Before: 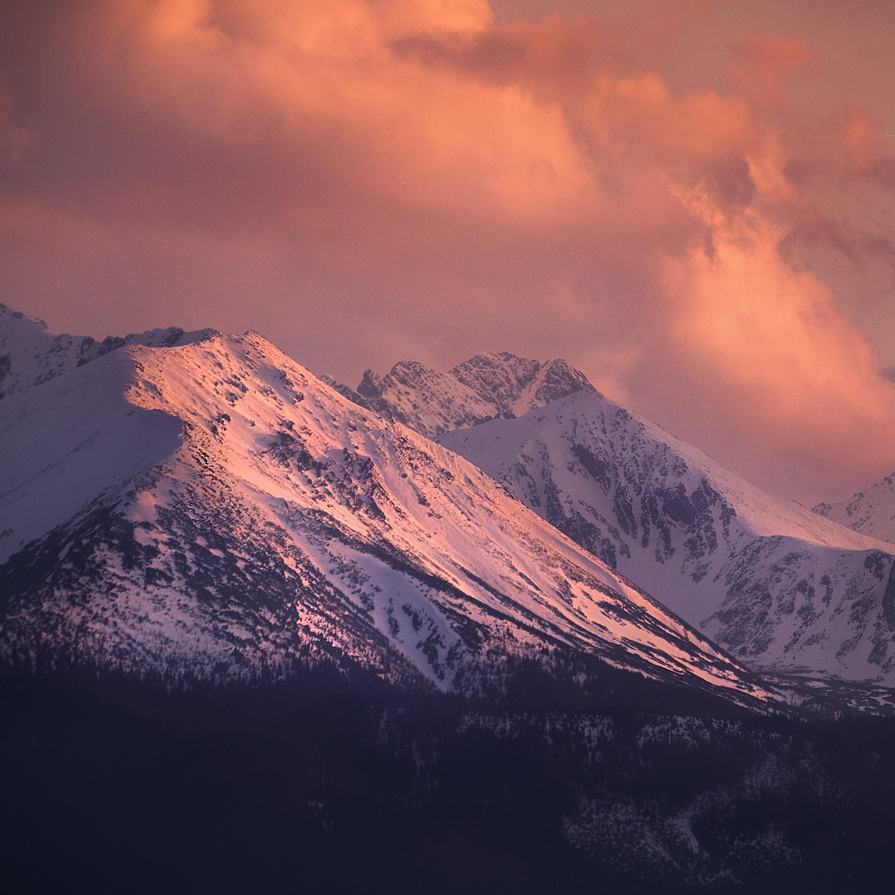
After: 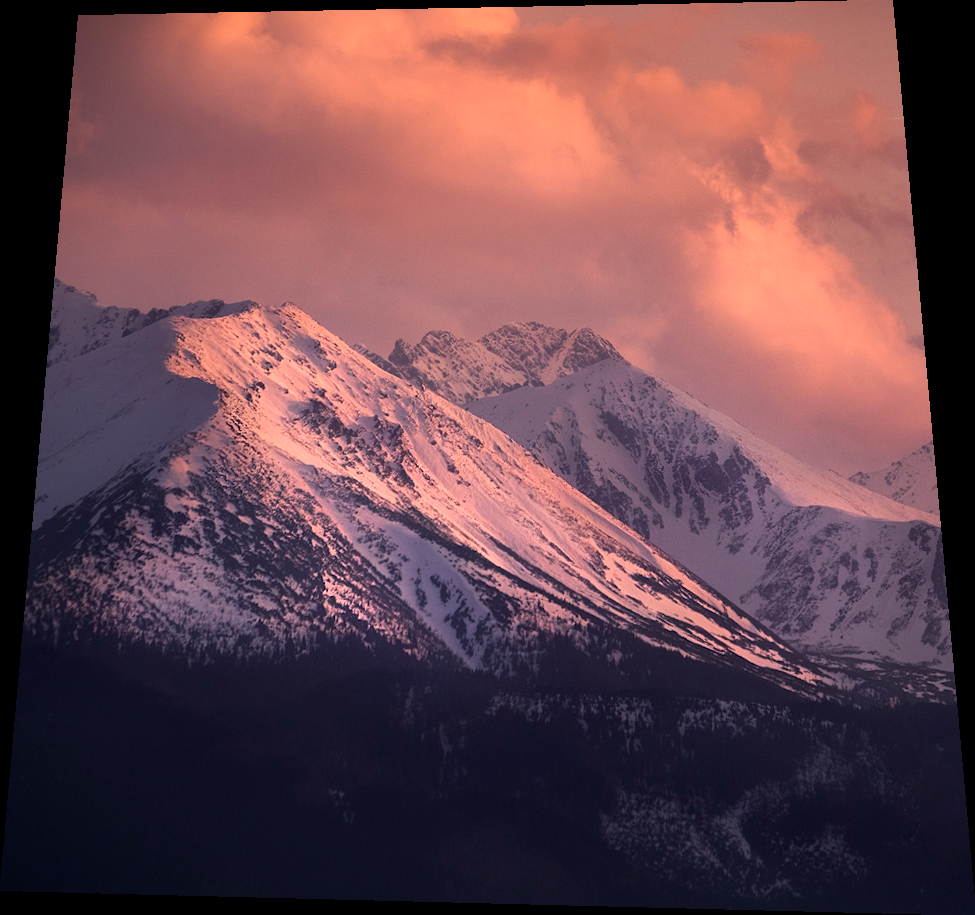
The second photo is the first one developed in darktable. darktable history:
color correction: saturation 0.85
rotate and perspective: rotation 0.128°, lens shift (vertical) -0.181, lens shift (horizontal) -0.044, shear 0.001, automatic cropping off
